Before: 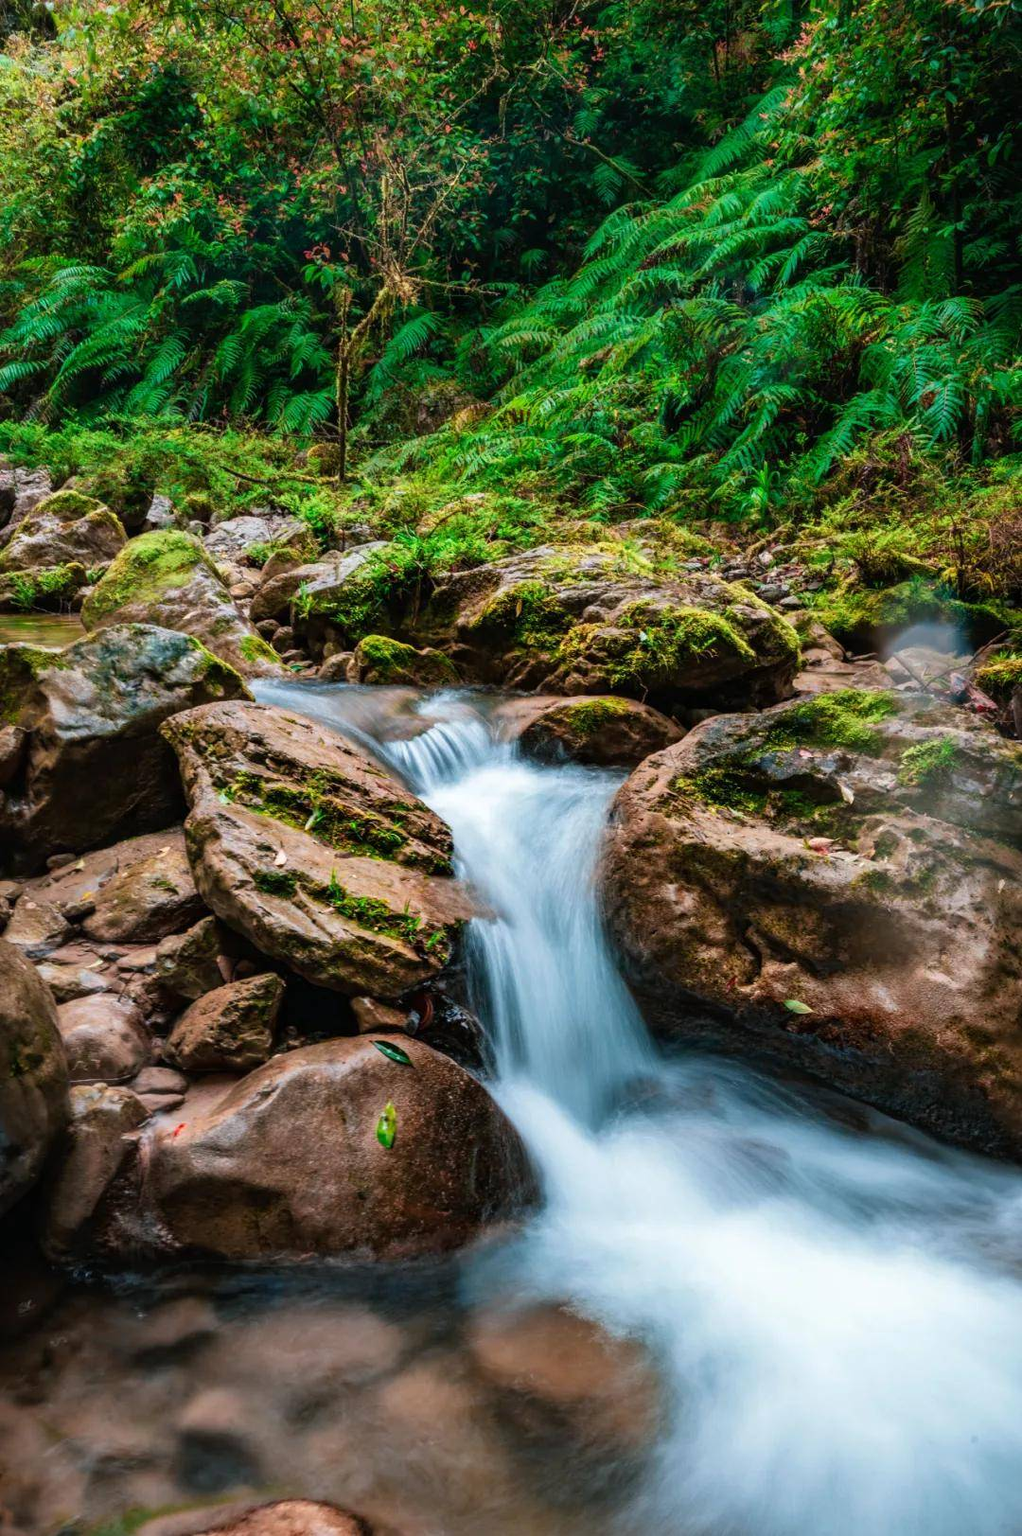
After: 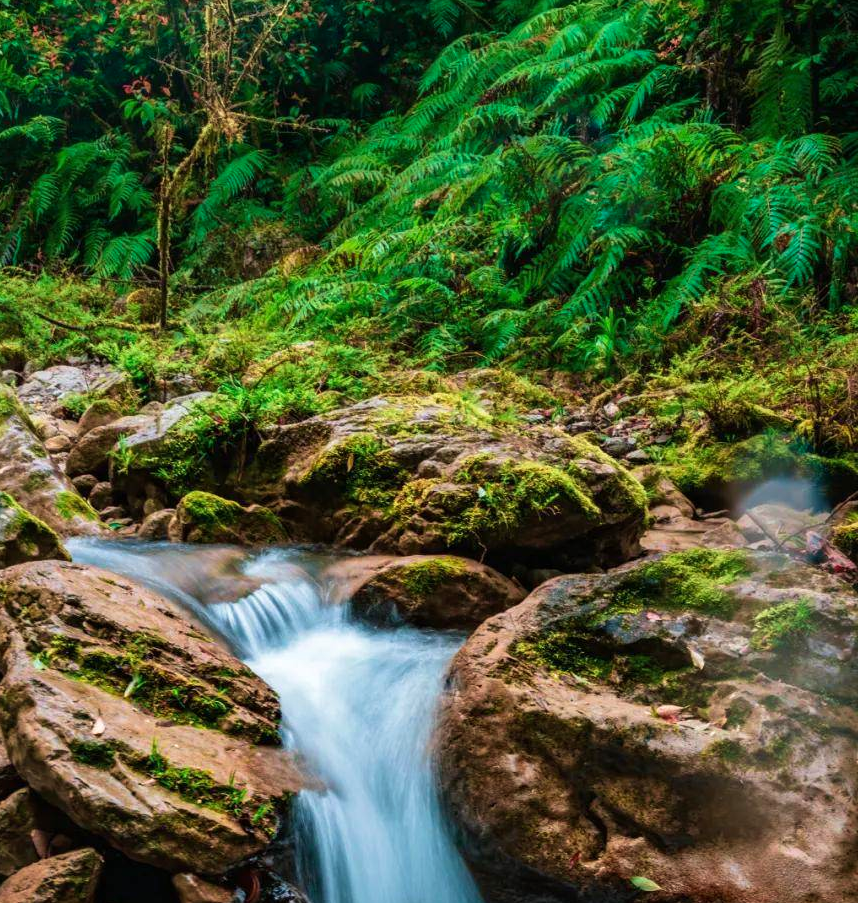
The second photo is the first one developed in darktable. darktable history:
crop: left 18.38%, top 11.092%, right 2.134%, bottom 33.217%
velvia: on, module defaults
